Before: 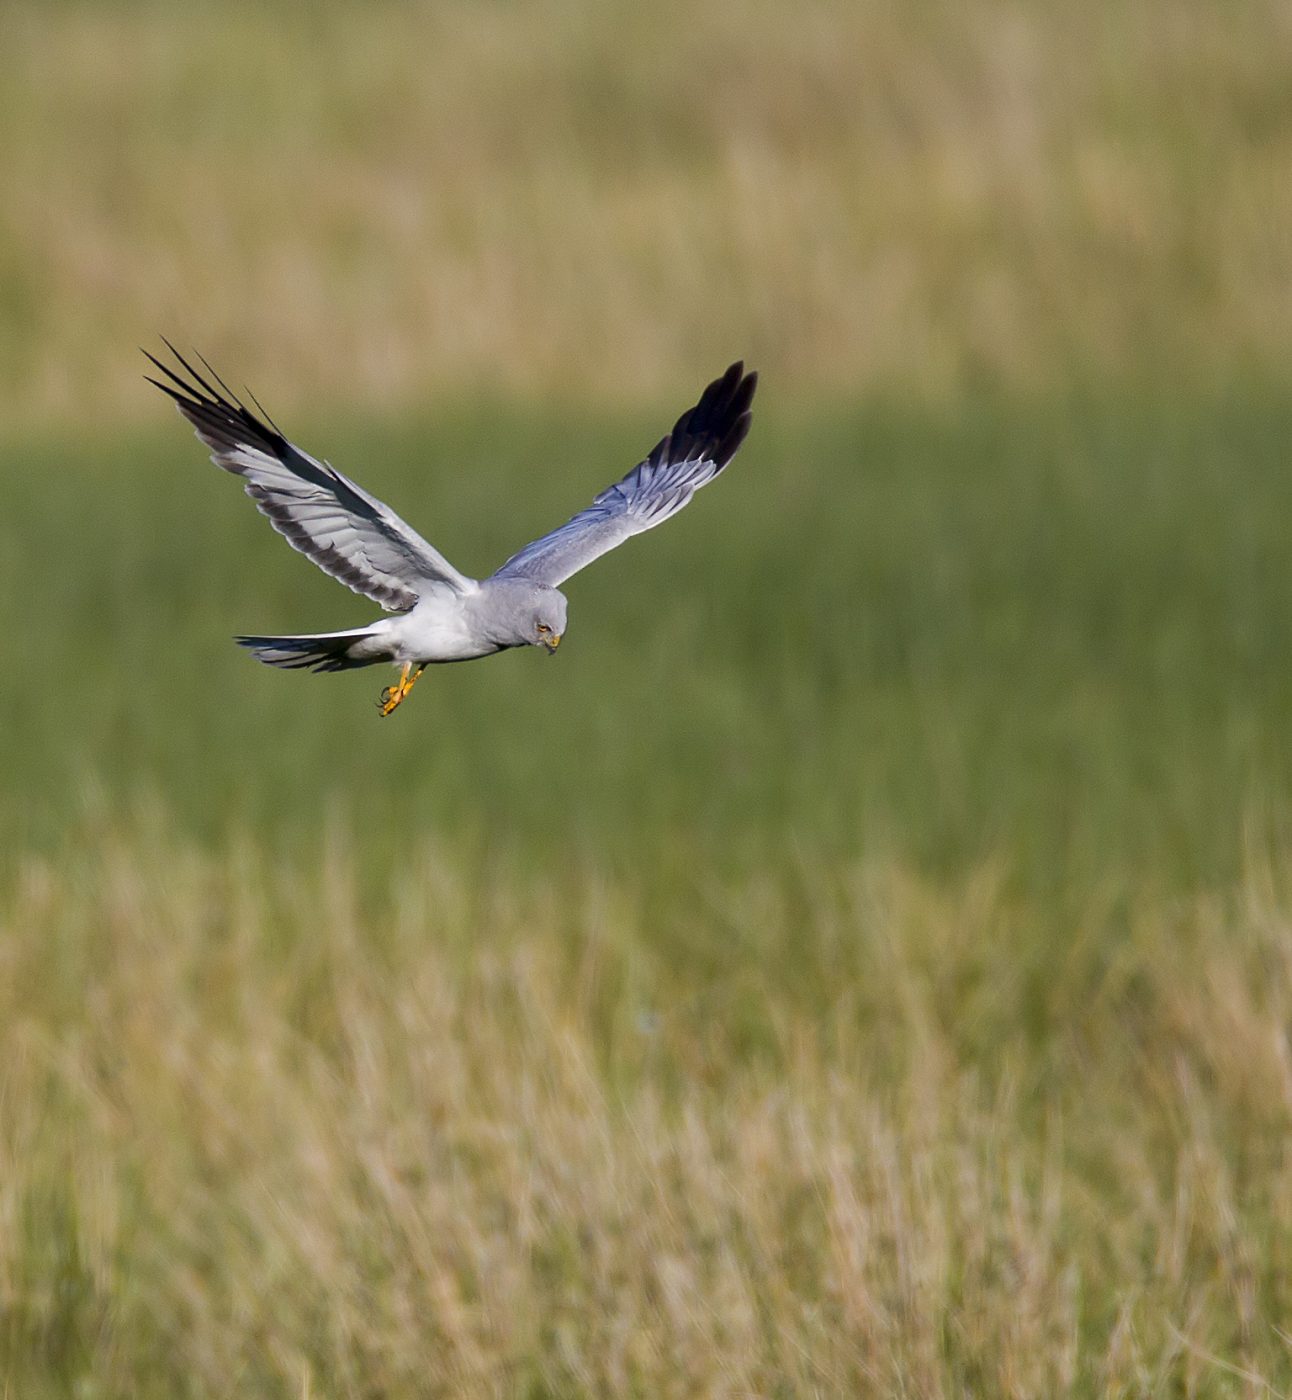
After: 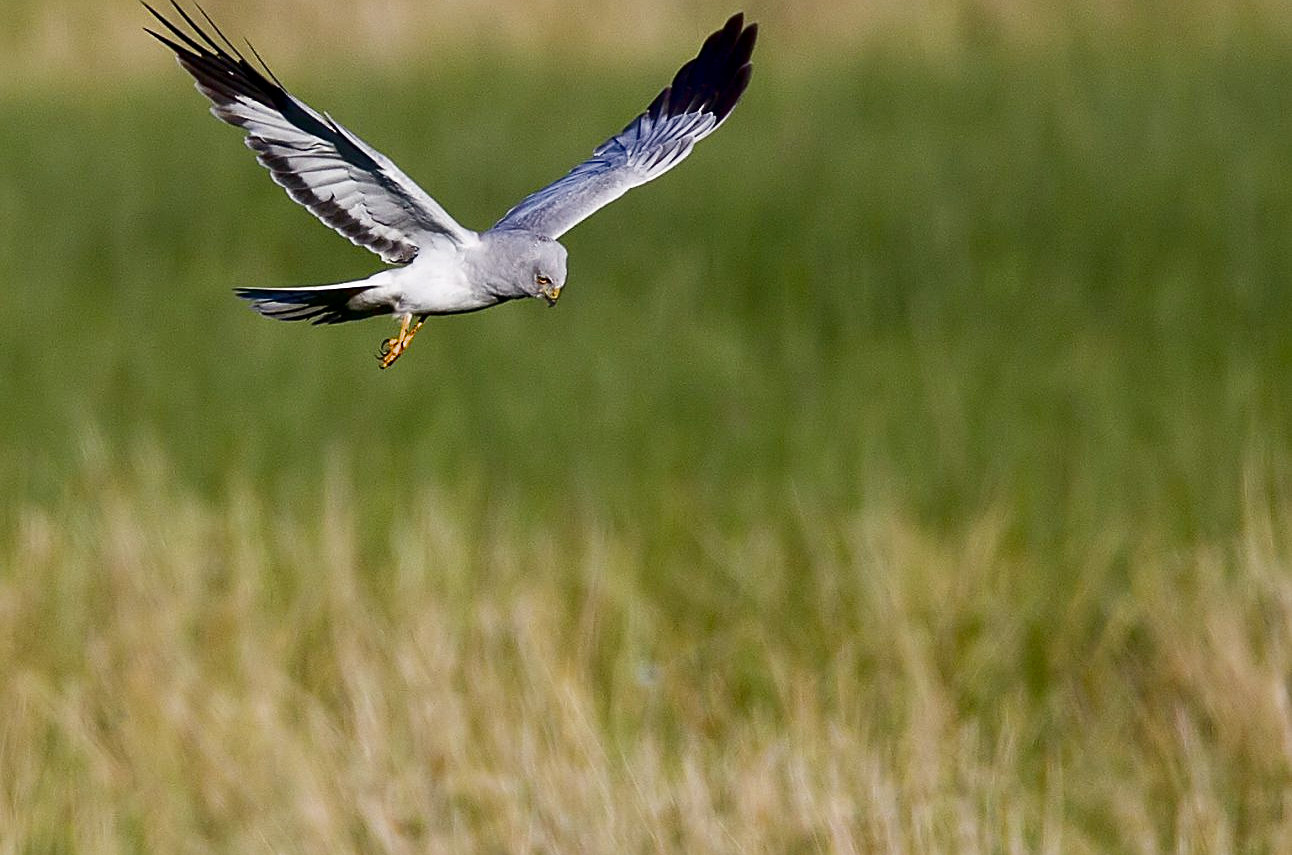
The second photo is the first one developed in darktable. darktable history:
sharpen: on, module defaults
crop and rotate: top 24.879%, bottom 14.021%
contrast brightness saturation: brightness -0.533
filmic rgb: black relative exposure -8 EV, white relative exposure 4.03 EV, hardness 4.12, contrast 0.933
exposure: black level correction 0, exposure 1.412 EV, compensate highlight preservation false
